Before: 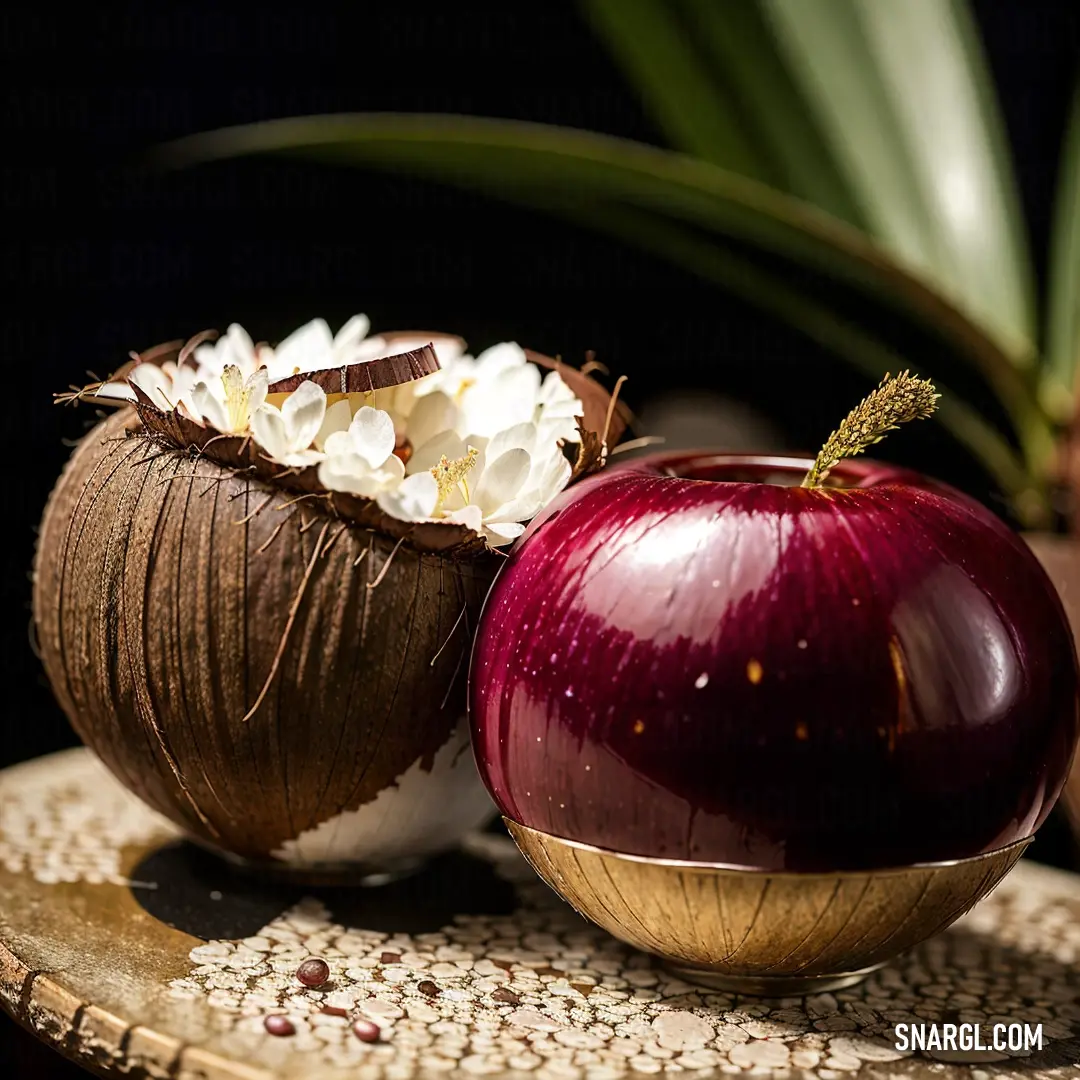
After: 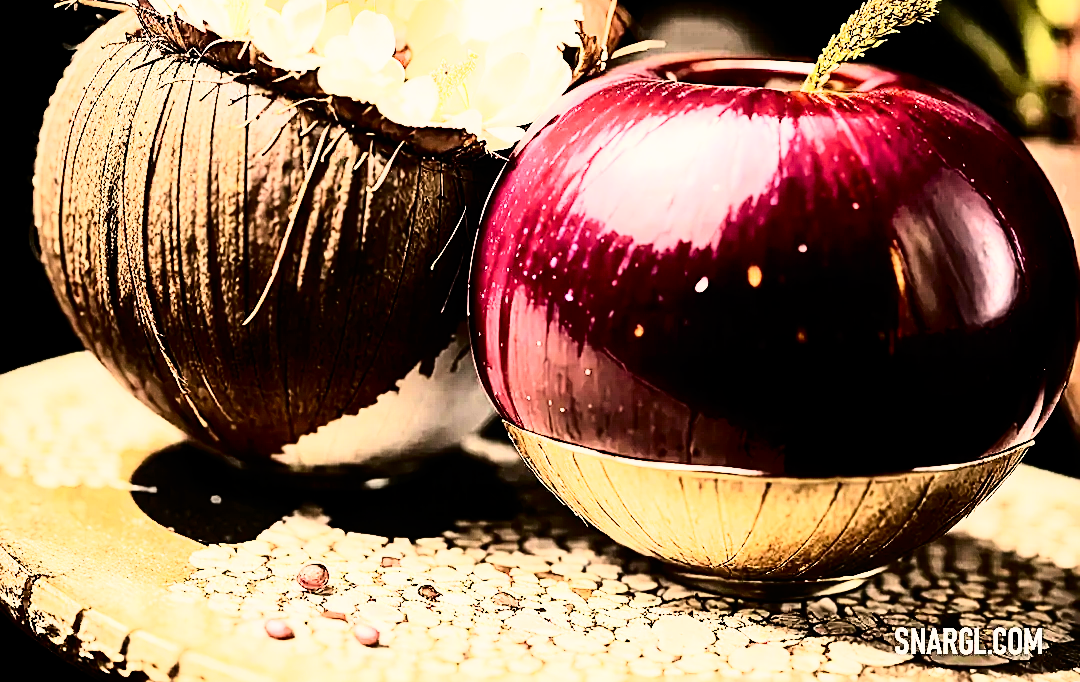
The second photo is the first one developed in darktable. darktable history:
sharpen: on, module defaults
tone equalizer: -7 EV 0.141 EV, -6 EV 0.57 EV, -5 EV 1.13 EV, -4 EV 1.31 EV, -3 EV 1.18 EV, -2 EV 0.6 EV, -1 EV 0.159 EV, edges refinement/feathering 500, mask exposure compensation -1.57 EV, preserve details no
exposure: exposure 0.658 EV, compensate highlight preservation false
tone curve: curves: ch0 [(0, 0) (0.003, 0.003) (0.011, 0.006) (0.025, 0.01) (0.044, 0.016) (0.069, 0.02) (0.1, 0.025) (0.136, 0.034) (0.177, 0.051) (0.224, 0.08) (0.277, 0.131) (0.335, 0.209) (0.399, 0.328) (0.468, 0.47) (0.543, 0.629) (0.623, 0.788) (0.709, 0.903) (0.801, 0.965) (0.898, 0.989) (1, 1)], color space Lab, independent channels, preserve colors none
filmic rgb: middle gray luminance 12.56%, black relative exposure -10.12 EV, white relative exposure 3.47 EV, target black luminance 0%, hardness 5.8, latitude 45.27%, contrast 1.216, highlights saturation mix 5.3%, shadows ↔ highlights balance 26.54%
contrast equalizer: octaves 7, y [[0.783, 0.666, 0.575, 0.77, 0.556, 0.501], [0.5 ×6], [0.5 ×6], [0, 0.02, 0.272, 0.399, 0.062, 0], [0 ×6]], mix -0.217
color correction: highlights a* 3.67, highlights b* 5.11
crop and rotate: top 36.813%
